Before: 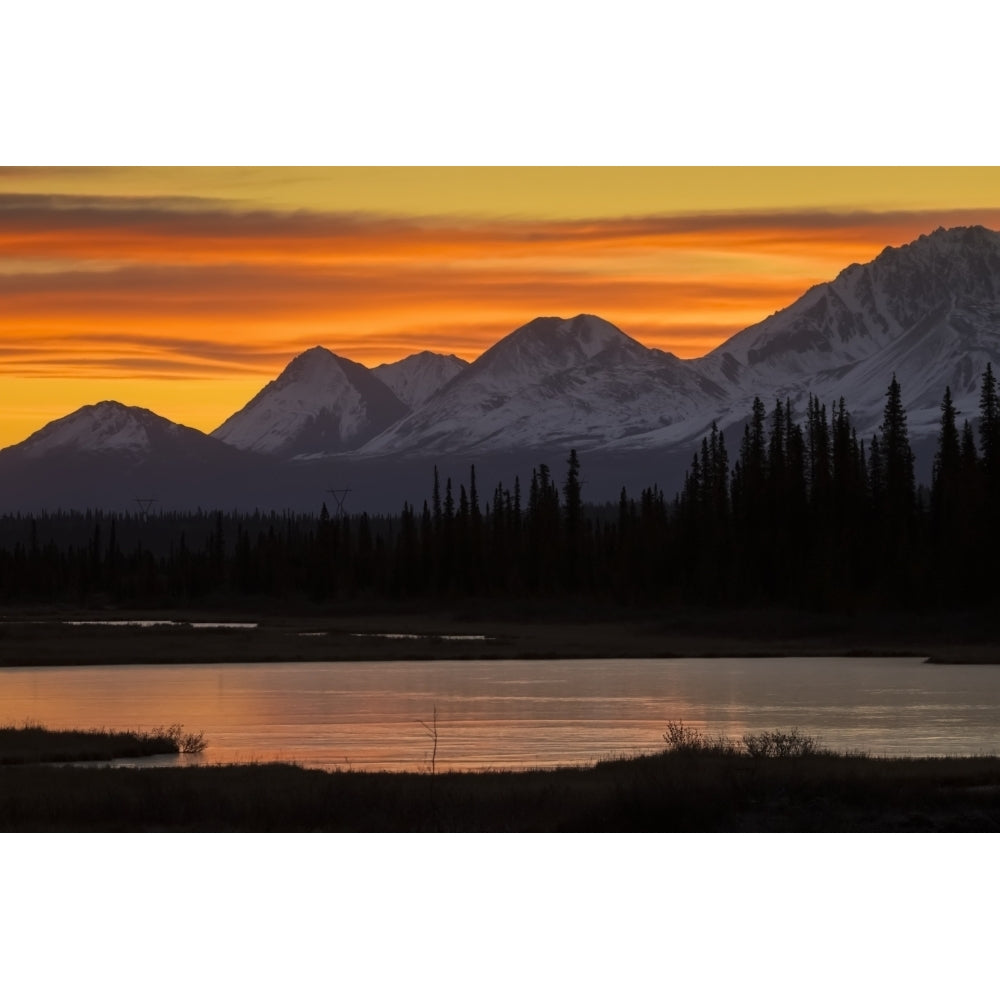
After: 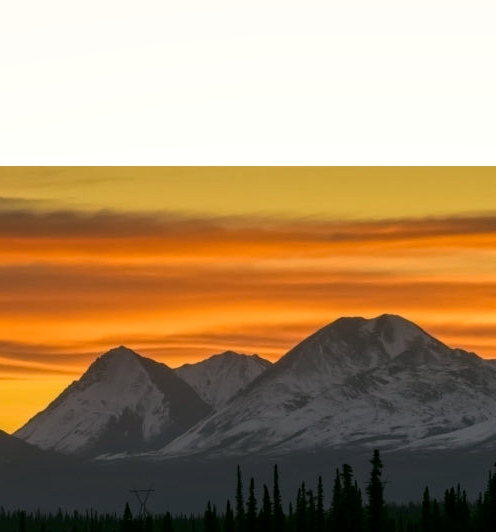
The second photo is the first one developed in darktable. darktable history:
local contrast: on, module defaults
exposure: compensate highlight preservation false
crop: left 19.797%, right 30.586%, bottom 46.739%
color correction: highlights a* 4.06, highlights b* 4.92, shadows a* -7.11, shadows b* 4.92
